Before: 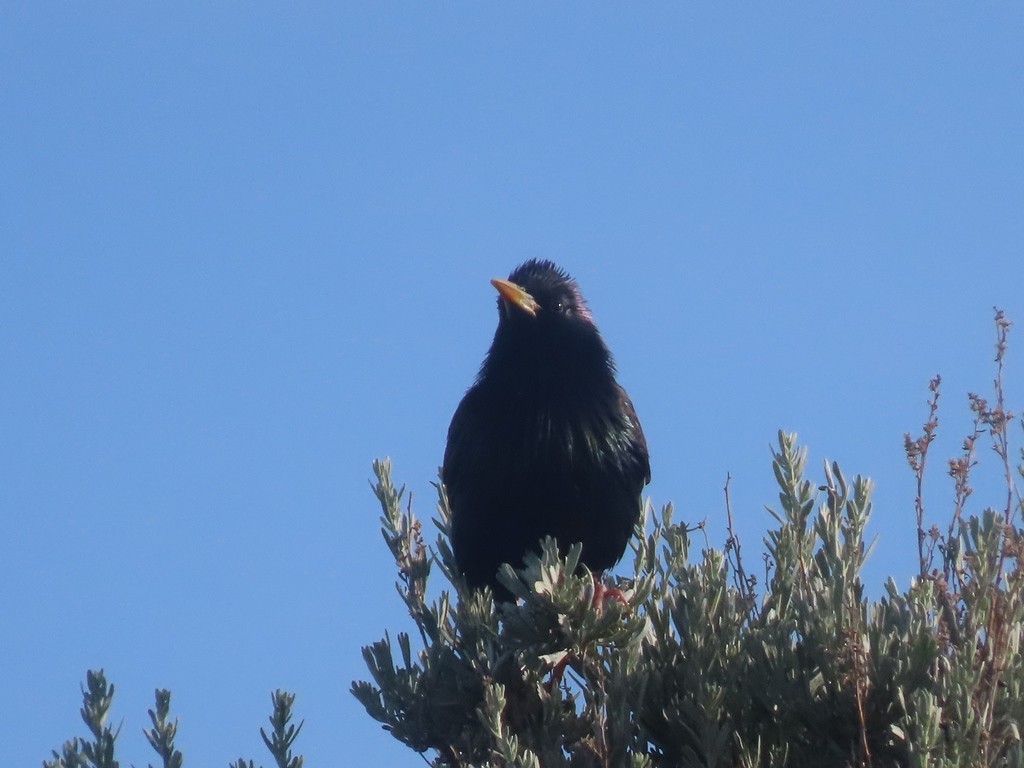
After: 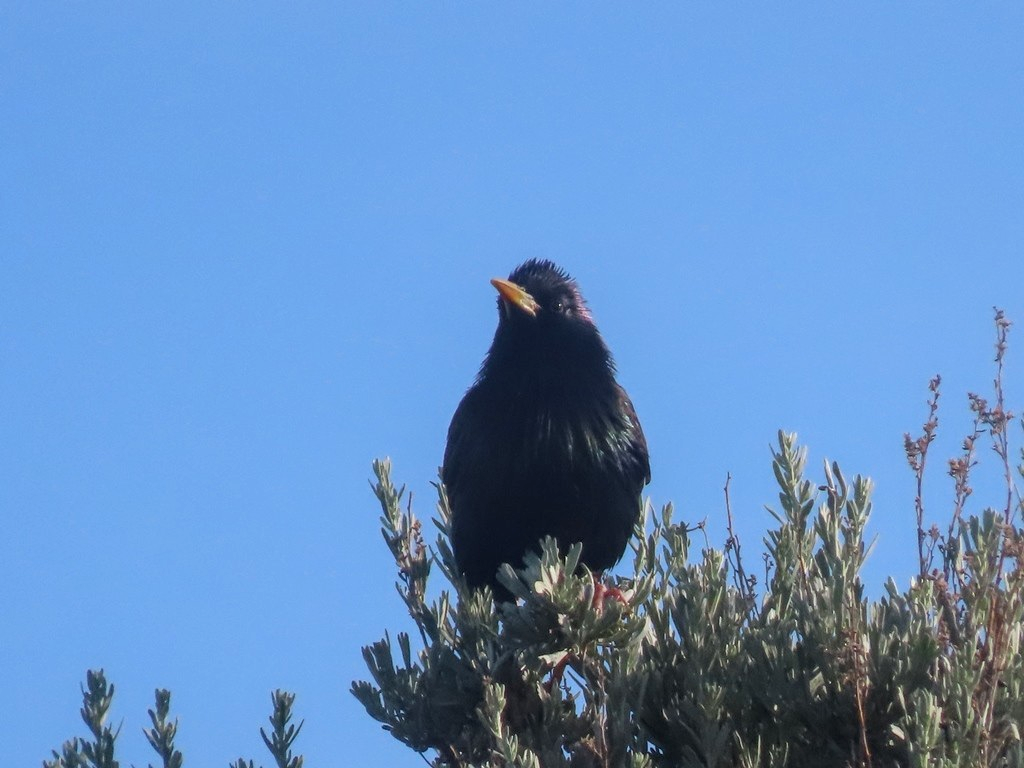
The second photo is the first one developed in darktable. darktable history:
contrast brightness saturation: contrast 0.028, brightness 0.064, saturation 0.129
local contrast: detail 130%
